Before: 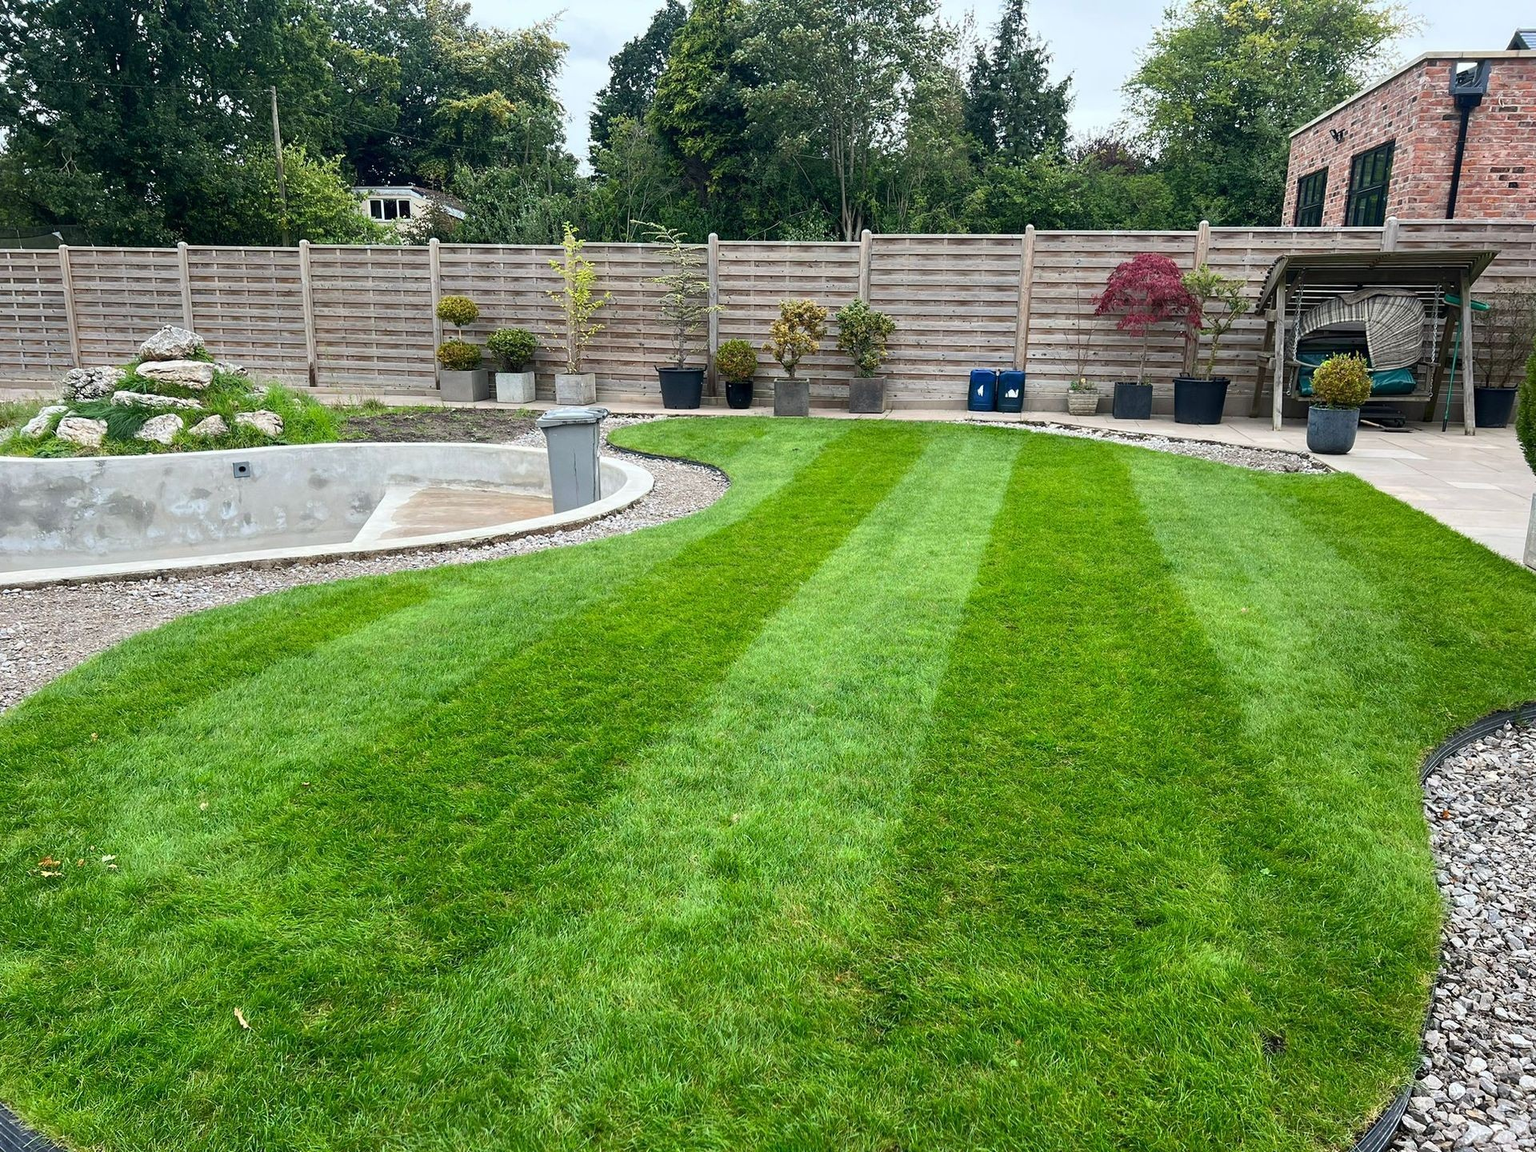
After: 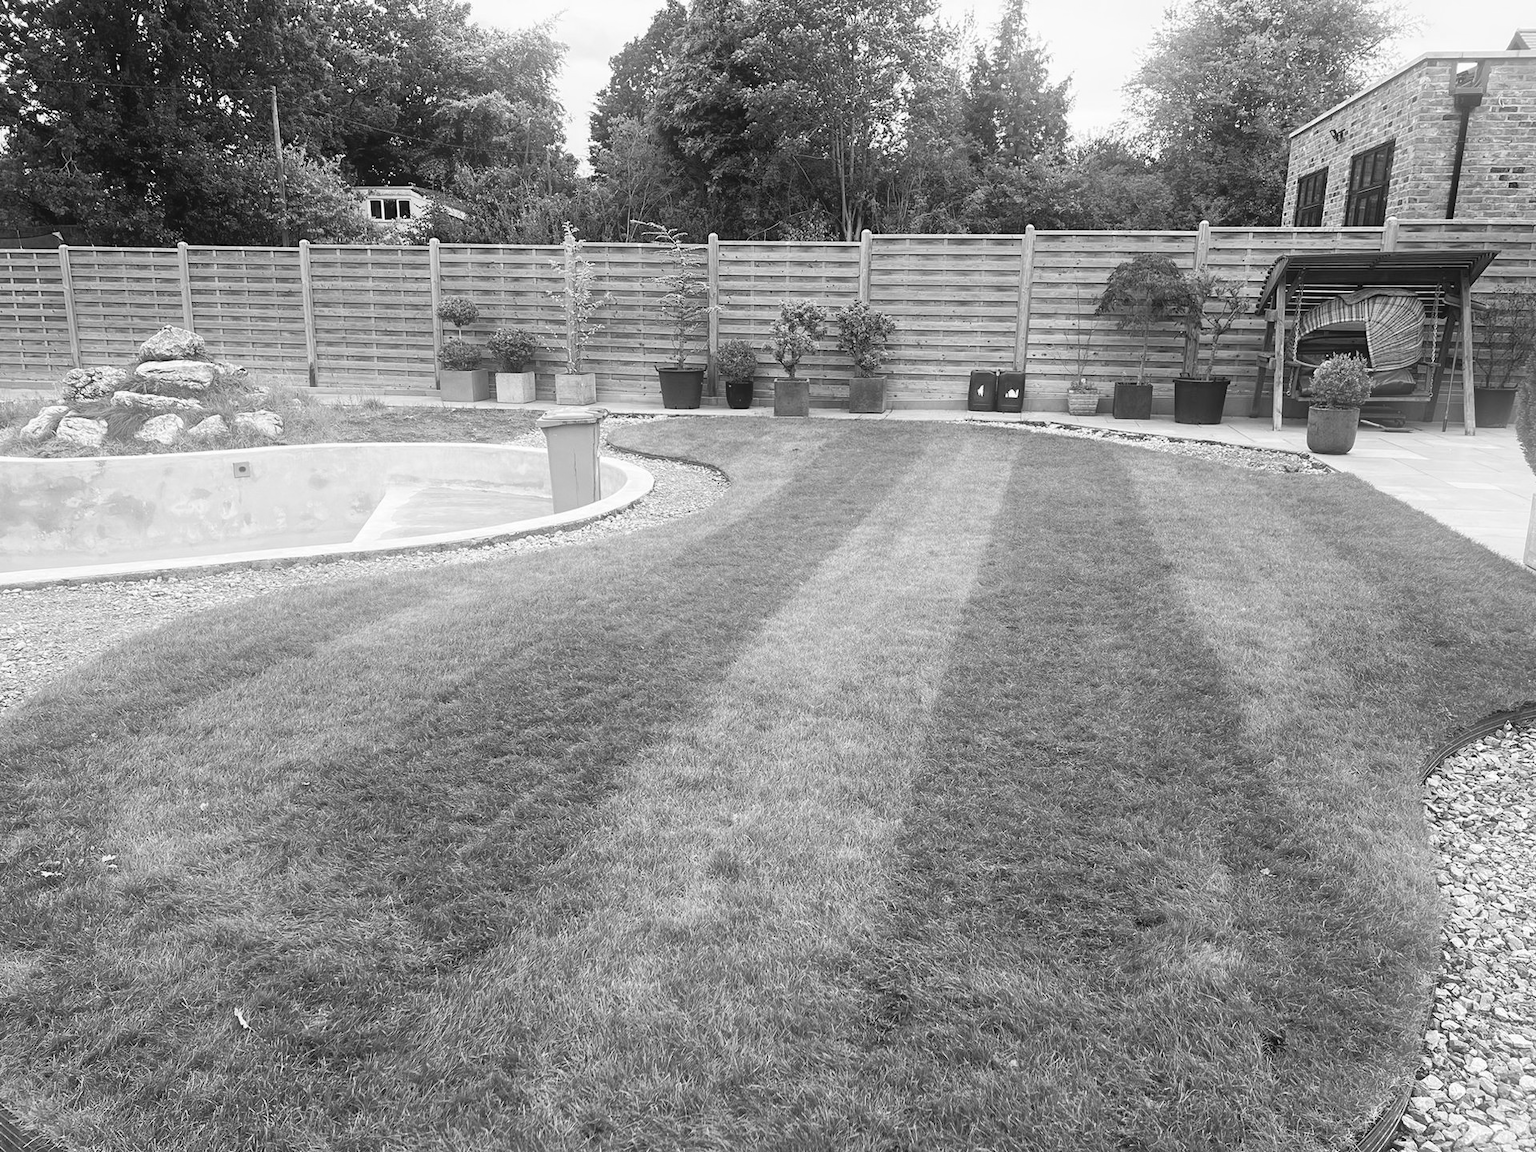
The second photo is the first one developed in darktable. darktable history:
bloom: on, module defaults
monochrome: on, module defaults
color balance rgb: global vibrance 10%
